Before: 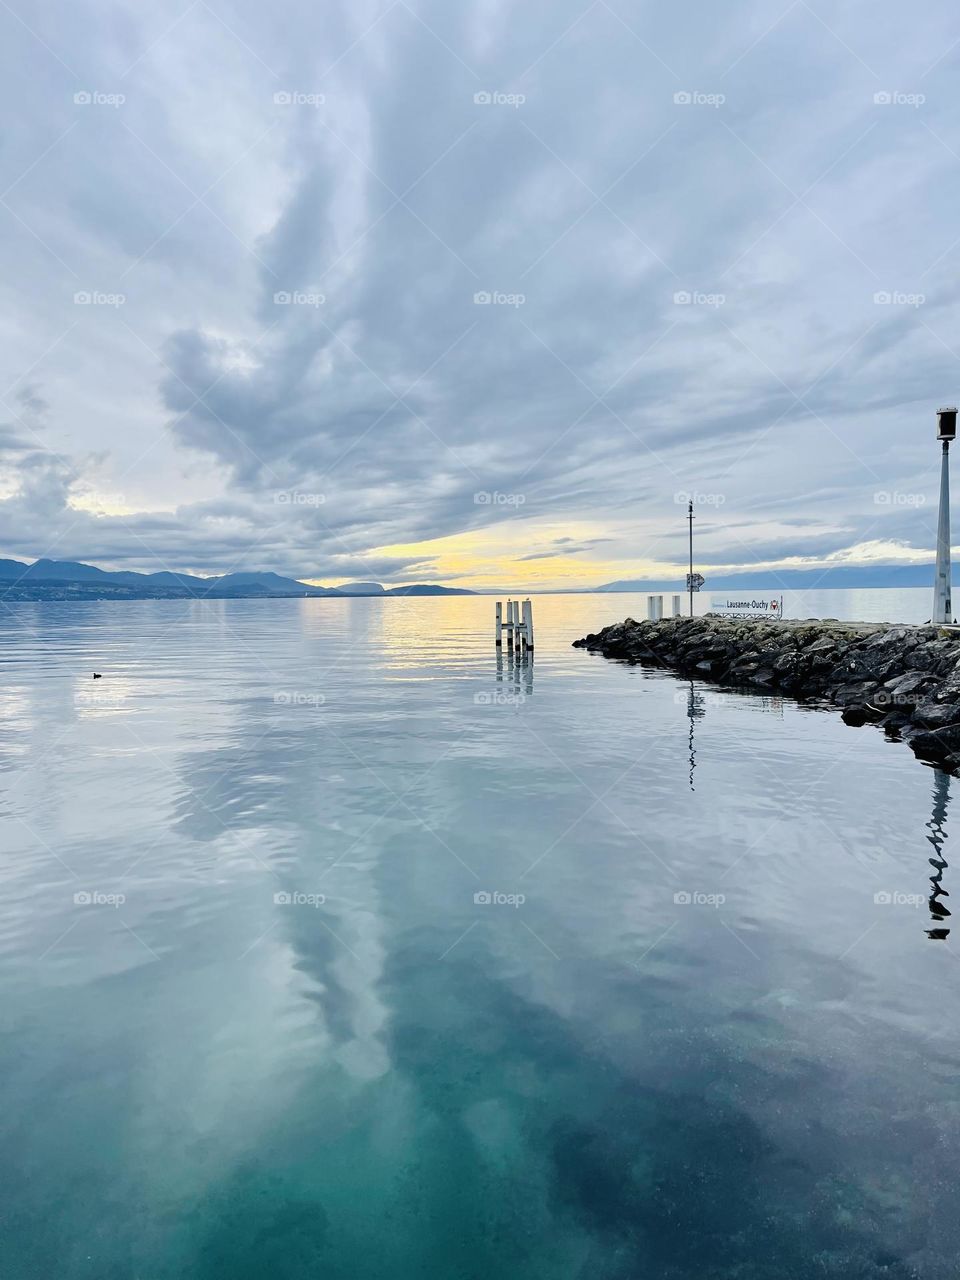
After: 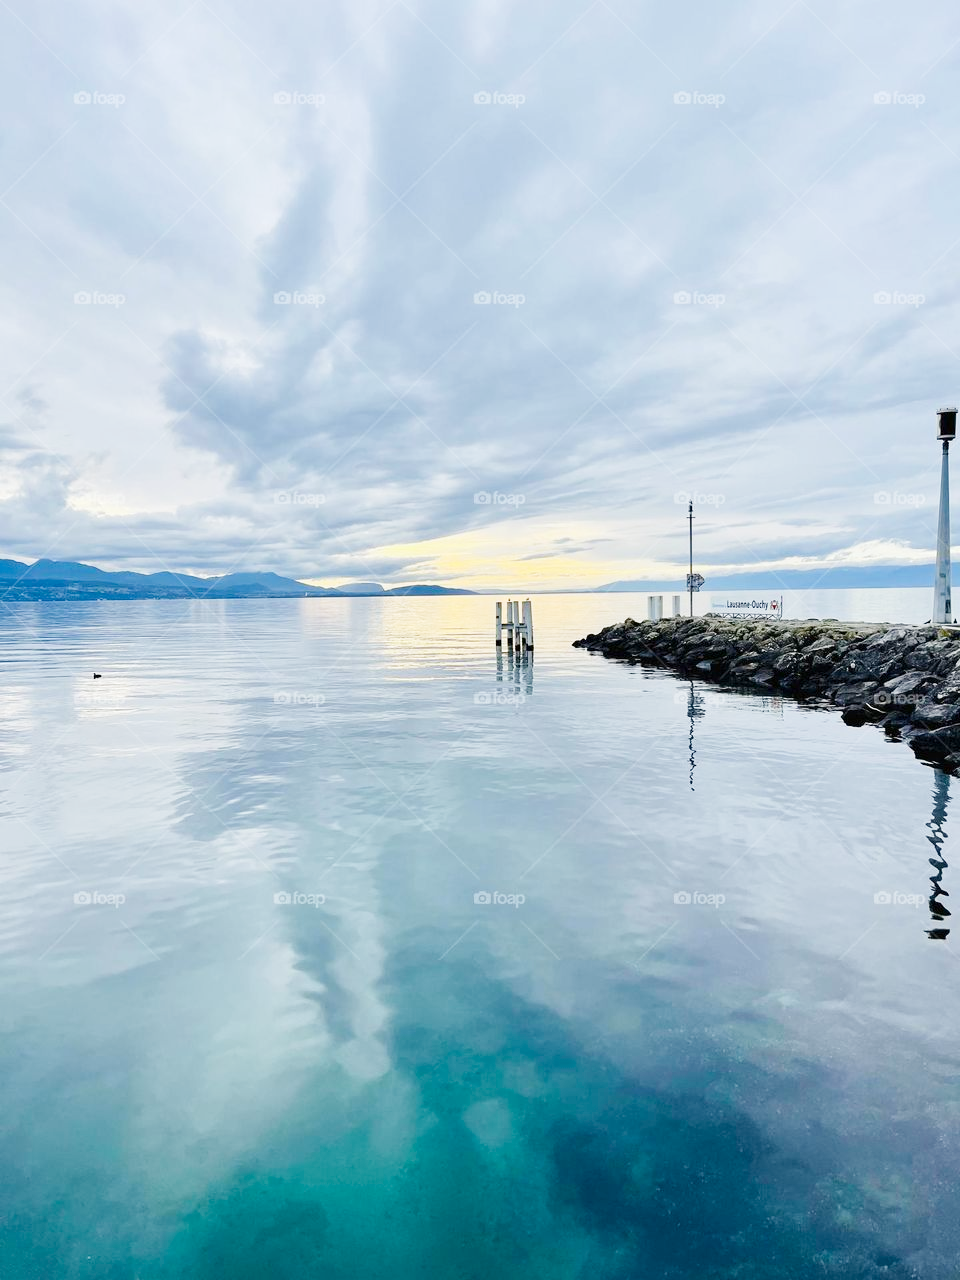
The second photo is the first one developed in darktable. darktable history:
base curve: curves: ch0 [(0, 0) (0.204, 0.334) (0.55, 0.733) (1, 1)], preserve colors none
color balance rgb: perceptual saturation grading › global saturation 20%, perceptual saturation grading › highlights -25%, perceptual saturation grading › shadows 25%
